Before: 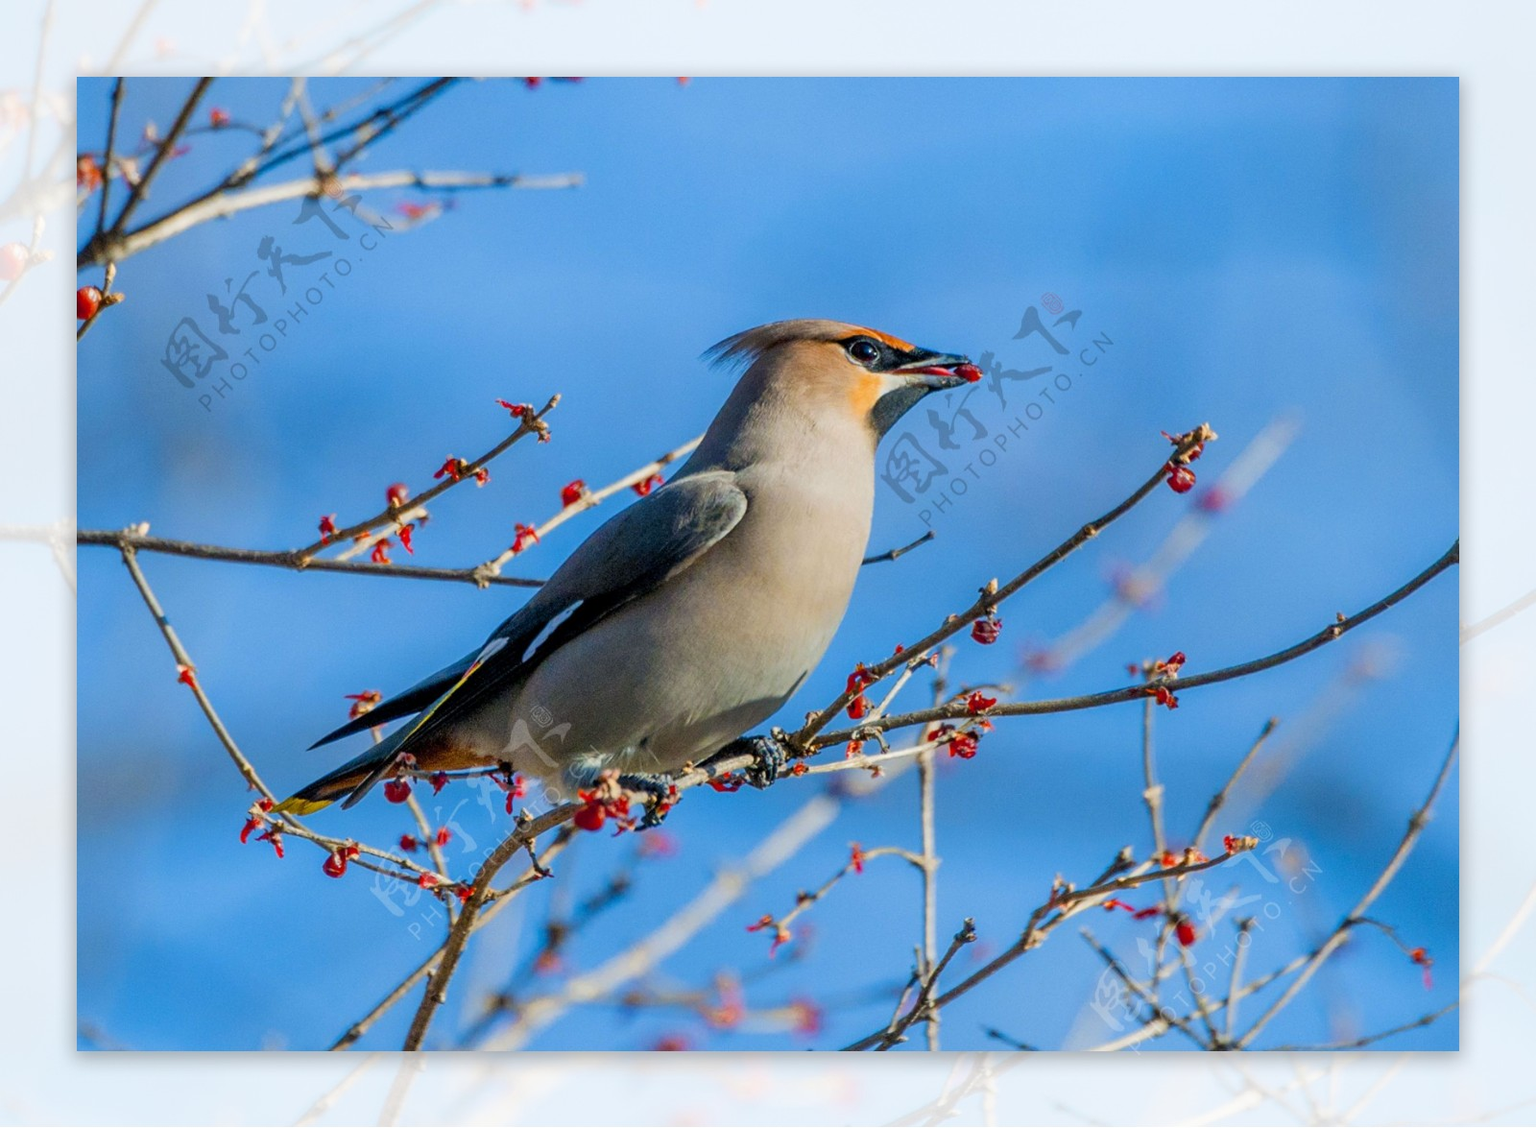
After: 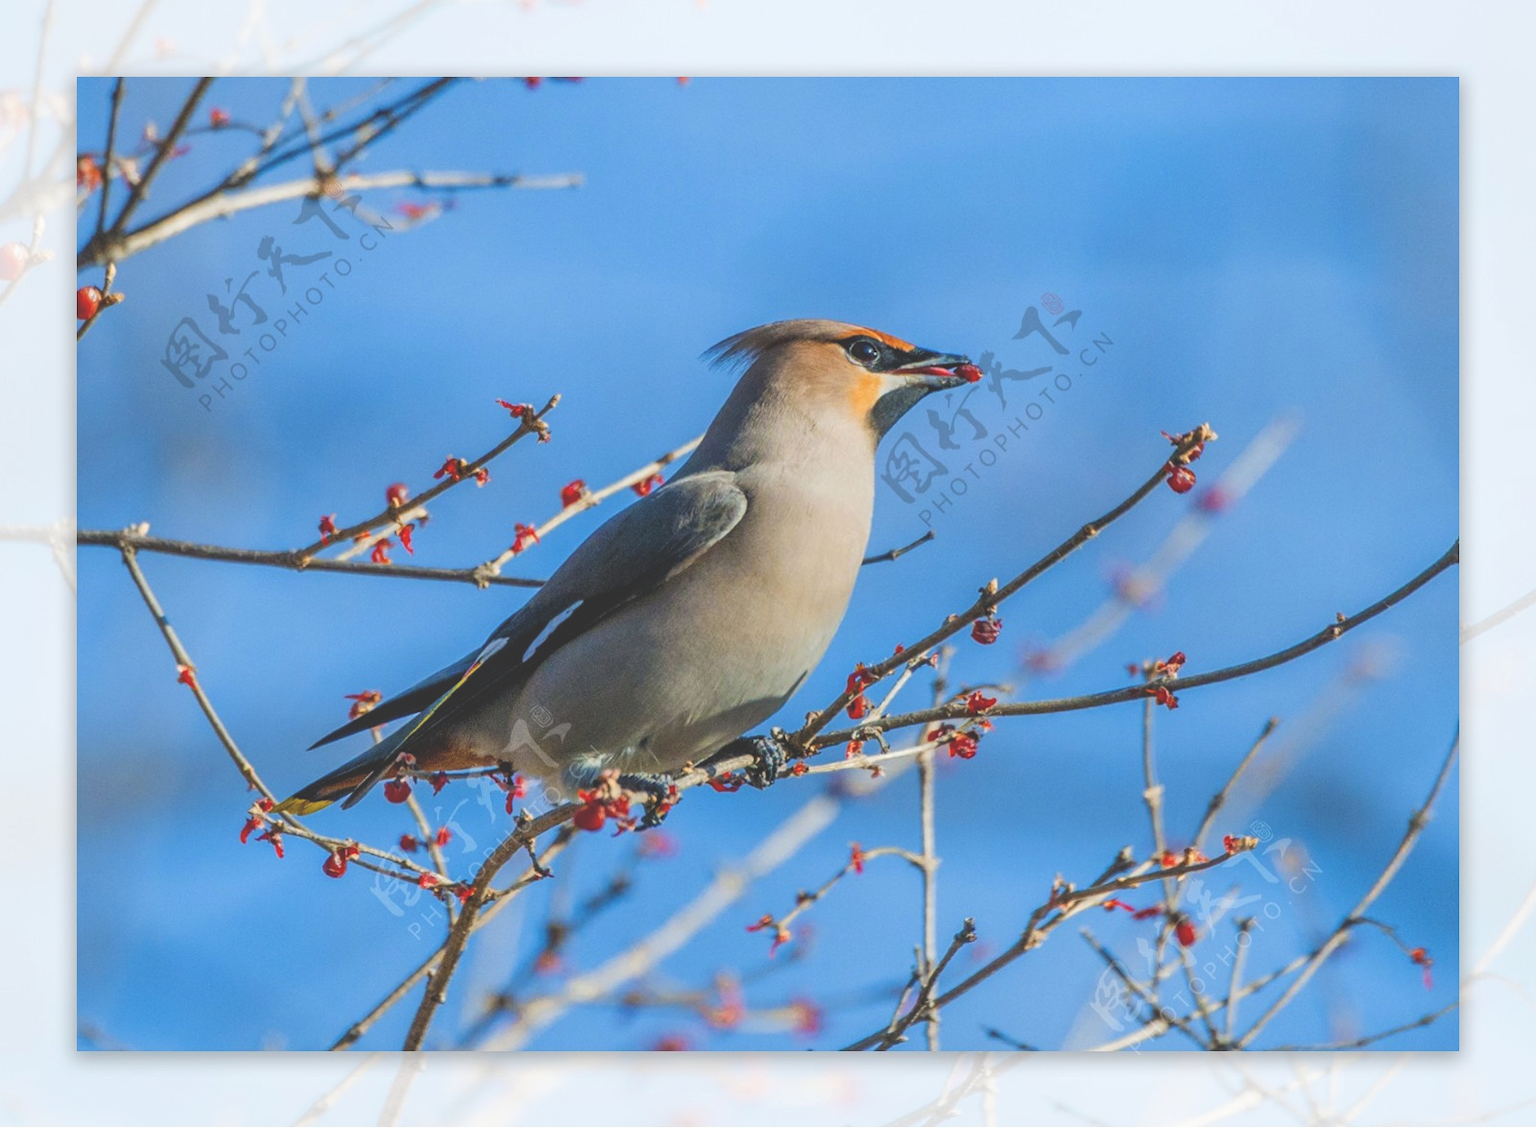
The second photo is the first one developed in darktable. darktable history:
local contrast: detail 110%
exposure: black level correction -0.03, compensate highlight preservation false
